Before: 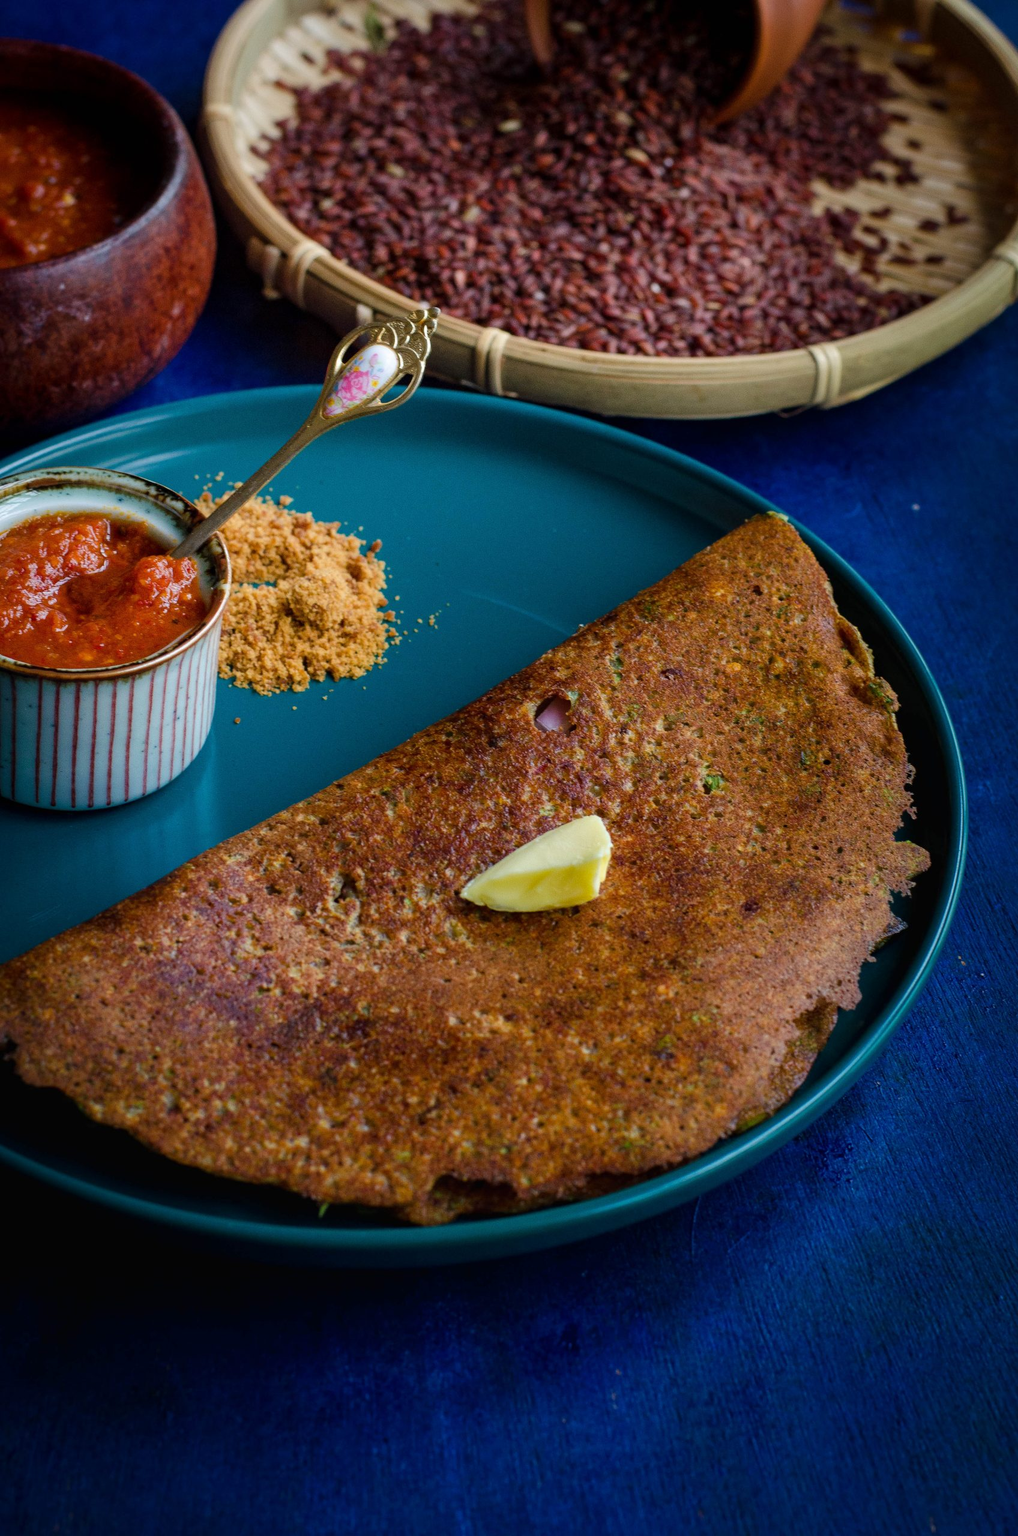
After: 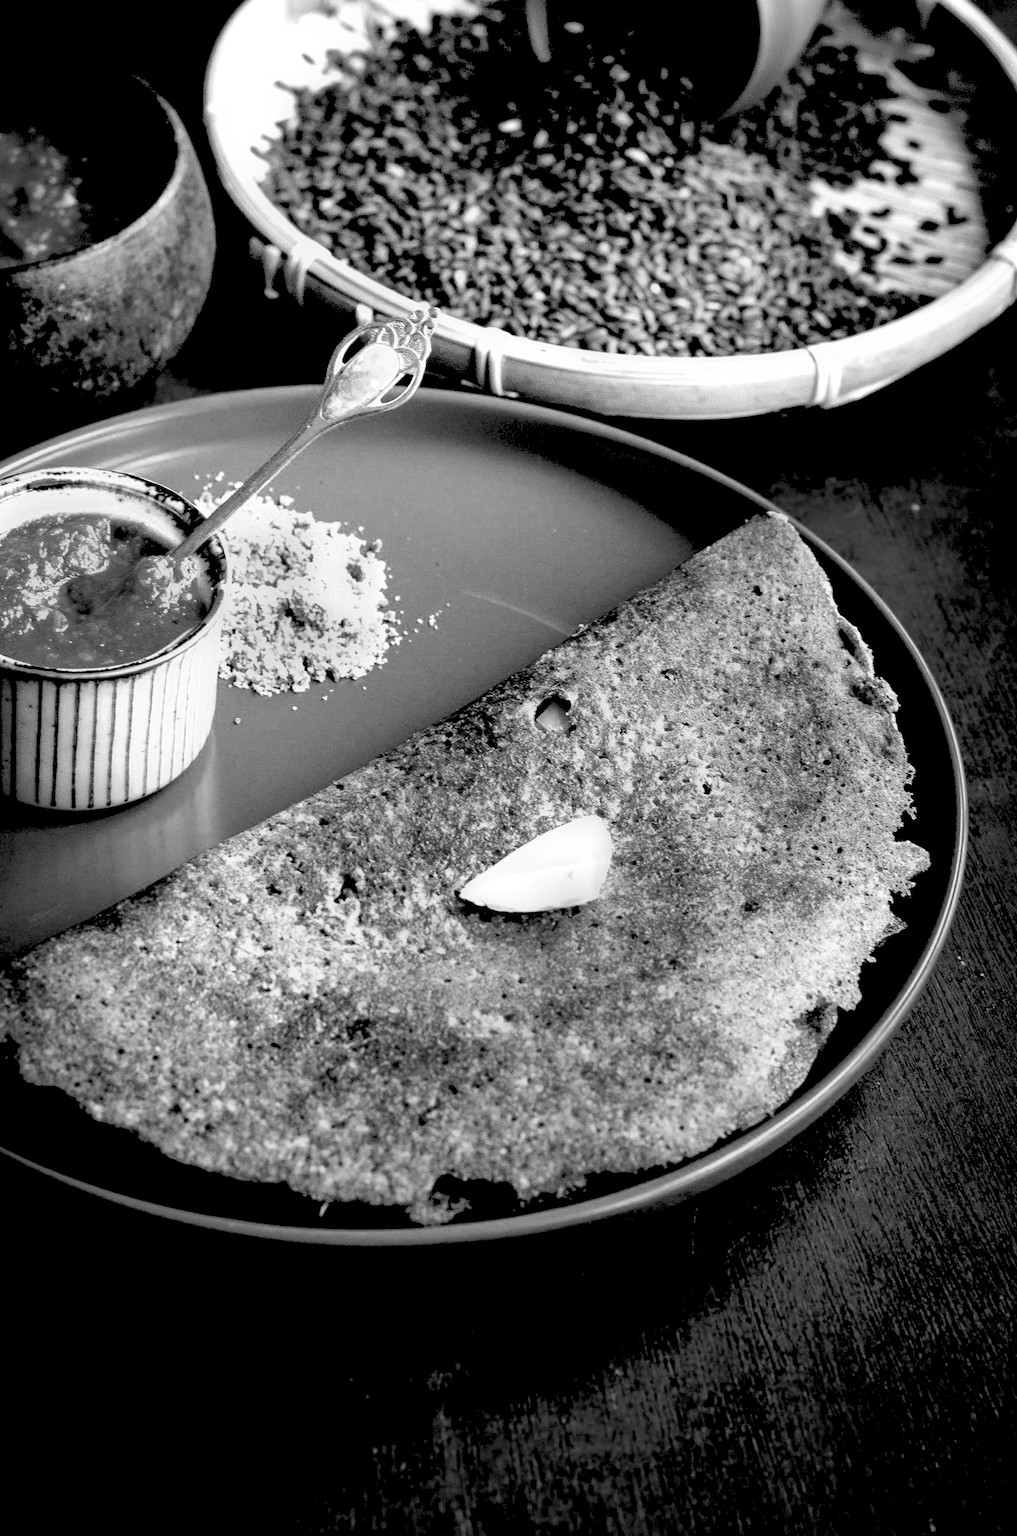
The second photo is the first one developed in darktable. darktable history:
color zones: curves: ch0 [(0, 0.613) (0.01, 0.613) (0.245, 0.448) (0.498, 0.529) (0.642, 0.665) (0.879, 0.777) (0.99, 0.613)]; ch1 [(0, 0) (0.143, 0) (0.286, 0) (0.429, 0) (0.571, 0) (0.714, 0) (0.857, 0)], mix -131.09%
color correction: highlights b* 3
shadows and highlights: on, module defaults
exposure: black level correction 0.016, exposure 1.774 EV, compensate highlight preservation false
contrast brightness saturation: contrast 0.24, brightness 0.26, saturation 0.39
monochrome: on, module defaults
